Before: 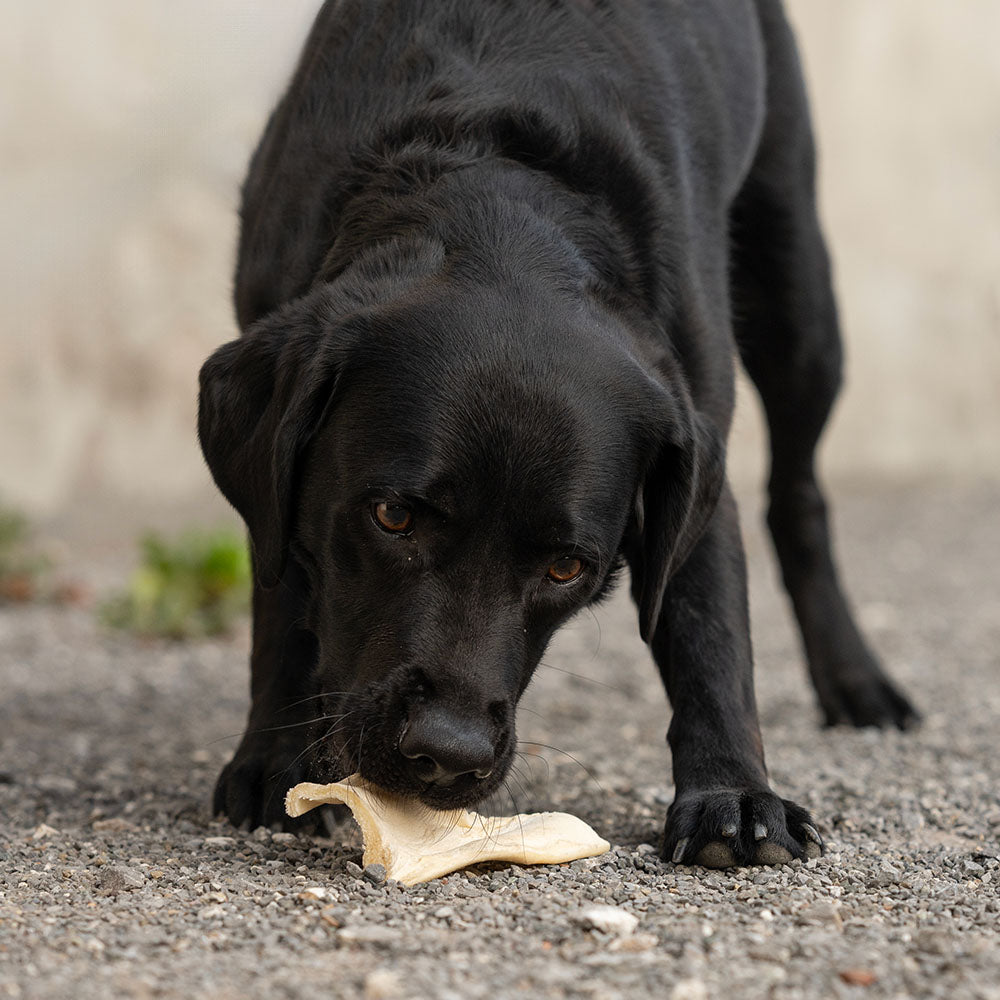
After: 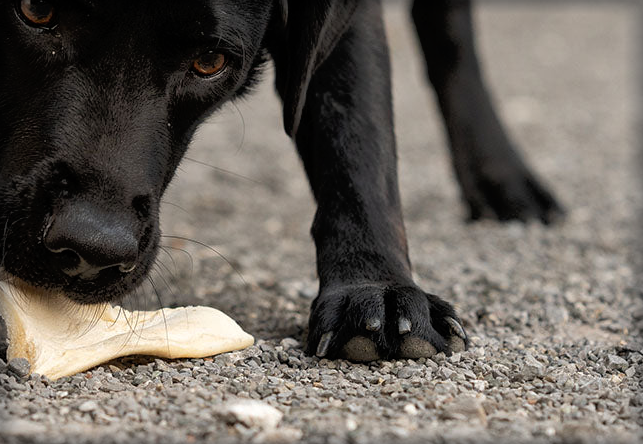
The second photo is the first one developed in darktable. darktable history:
tone equalizer: -8 EV -1.86 EV, -7 EV -1.19 EV, -6 EV -1.62 EV, smoothing 1
crop and rotate: left 35.674%, top 50.695%, bottom 4.848%
vignetting: fall-off start 93.77%, fall-off radius 6%, automatic ratio true, width/height ratio 1.33, shape 0.04
